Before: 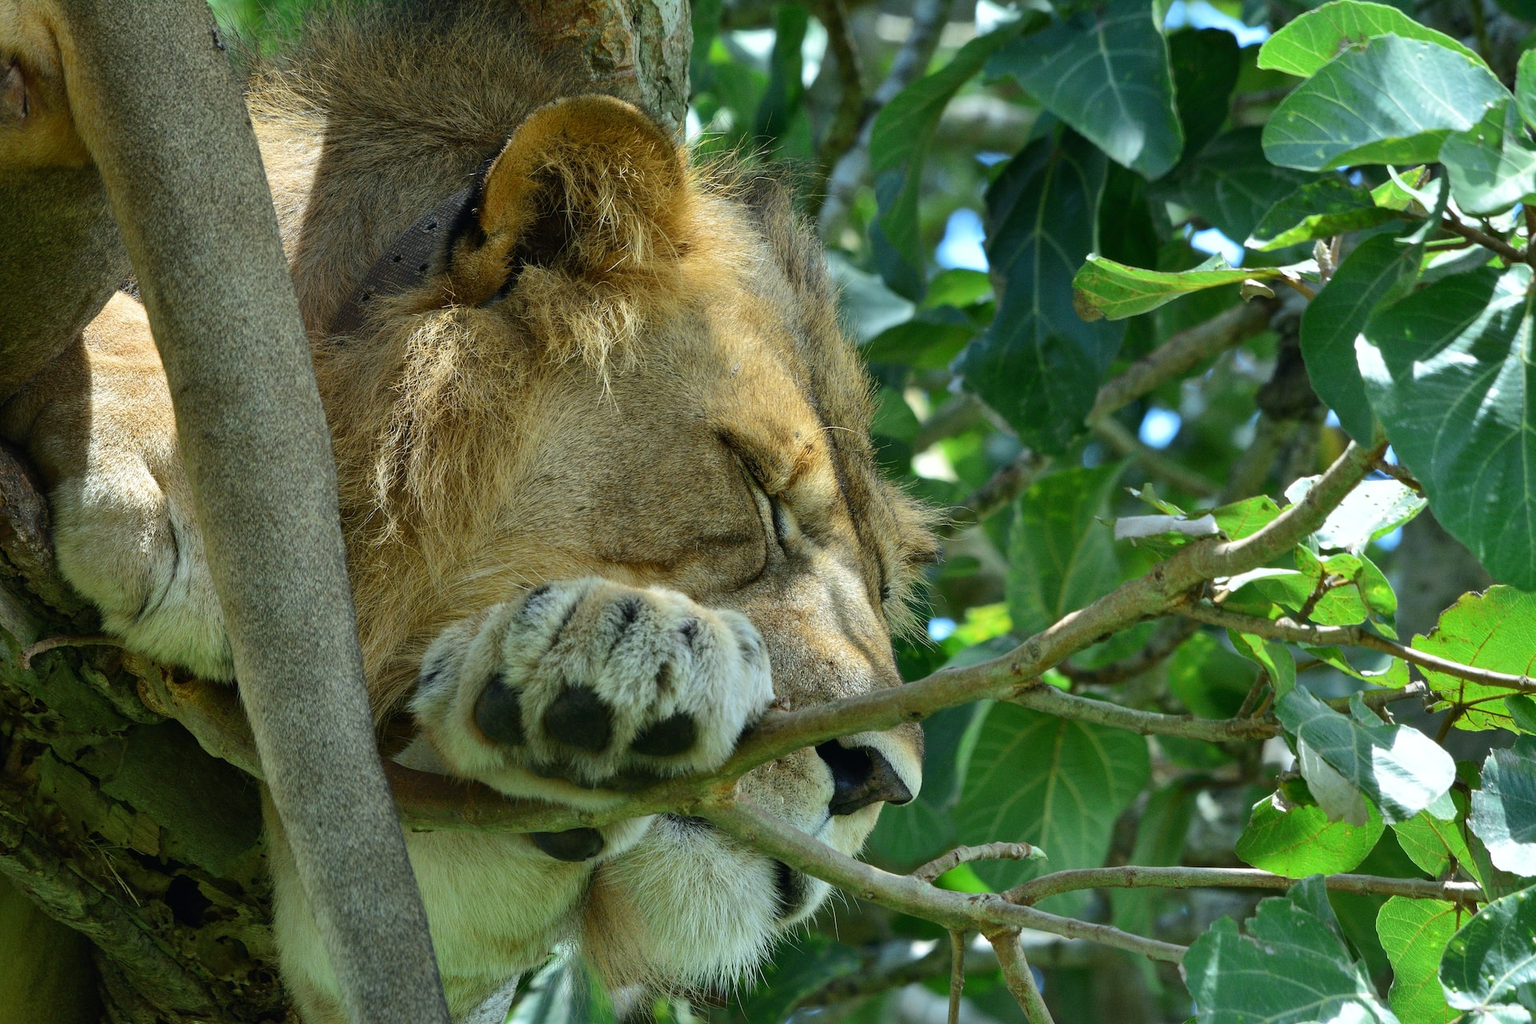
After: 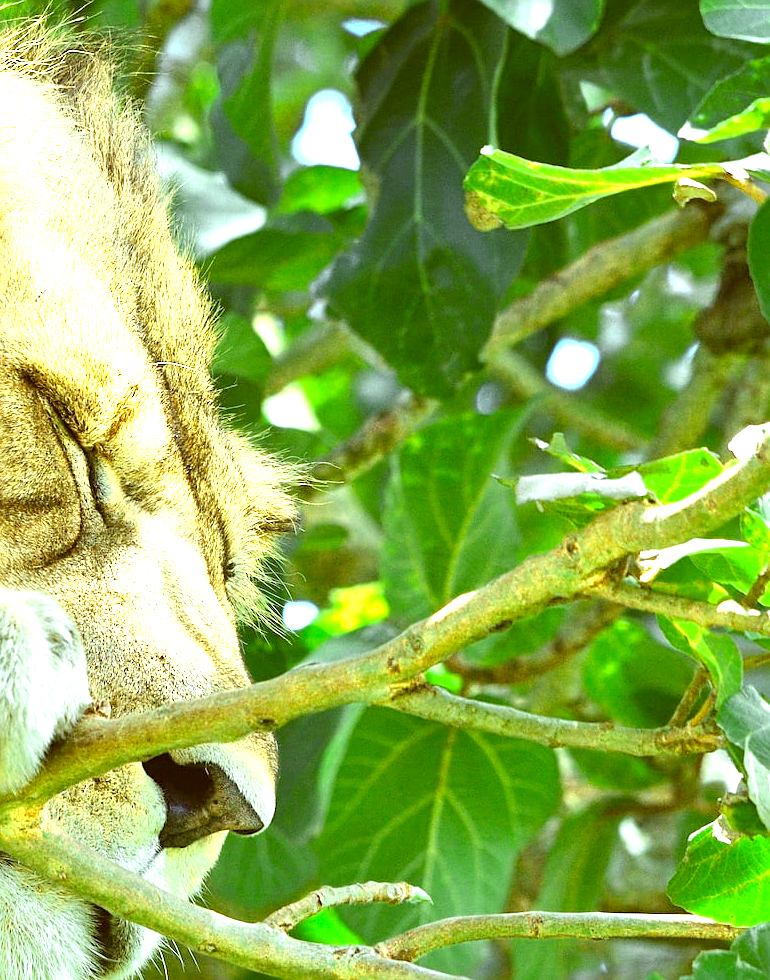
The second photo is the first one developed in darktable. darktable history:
color correction: highlights a* -5.3, highlights b* 9.8, shadows a* 9.8, shadows b* 24.26
crop: left 45.721%, top 13.393%, right 14.118%, bottom 10.01%
exposure: black level correction 0, exposure 1.7 EV, compensate exposure bias true, compensate highlight preservation false
sharpen: on, module defaults
color zones: curves: ch0 [(0.004, 0.305) (0.261, 0.623) (0.389, 0.399) (0.708, 0.571) (0.947, 0.34)]; ch1 [(0.025, 0.645) (0.229, 0.584) (0.326, 0.551) (0.484, 0.262) (0.757, 0.643)]
